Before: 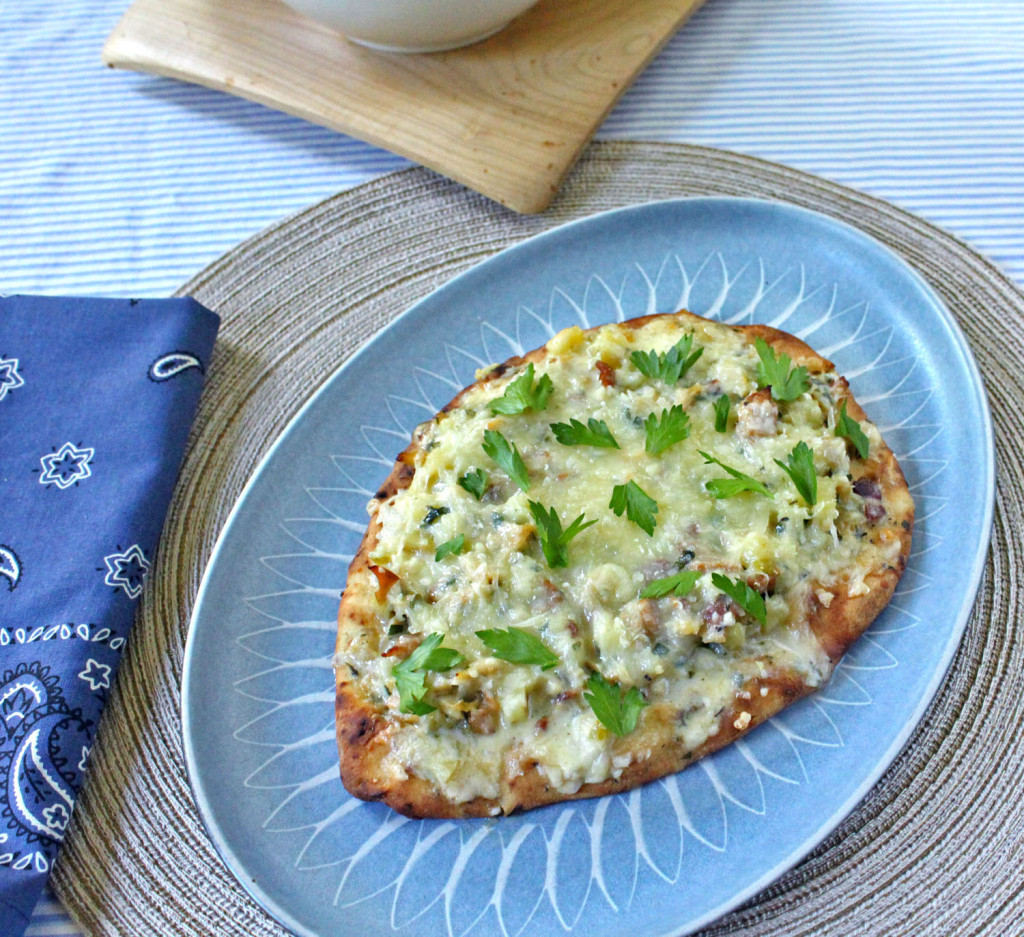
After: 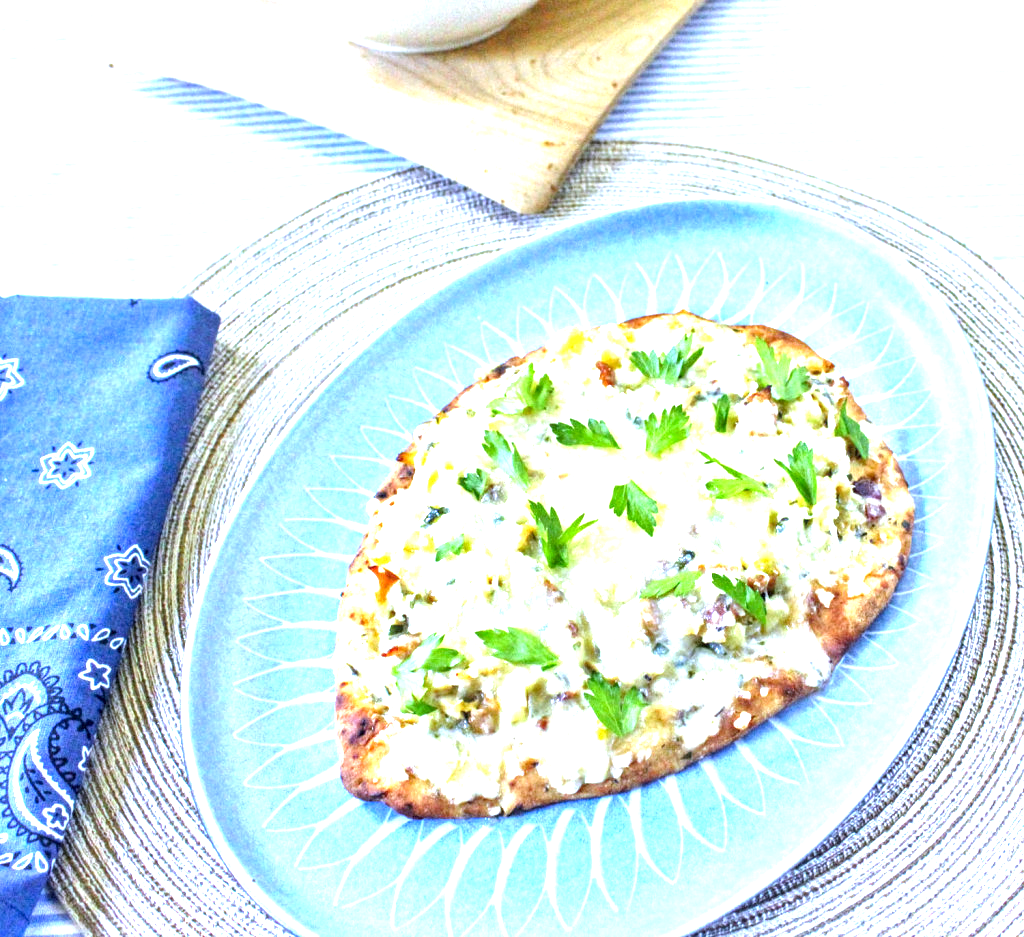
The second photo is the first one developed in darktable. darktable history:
exposure: black level correction 0, exposure 1.75 EV, compensate exposure bias true, compensate highlight preservation false
white balance: red 0.948, green 1.02, blue 1.176
local contrast: detail 140%
